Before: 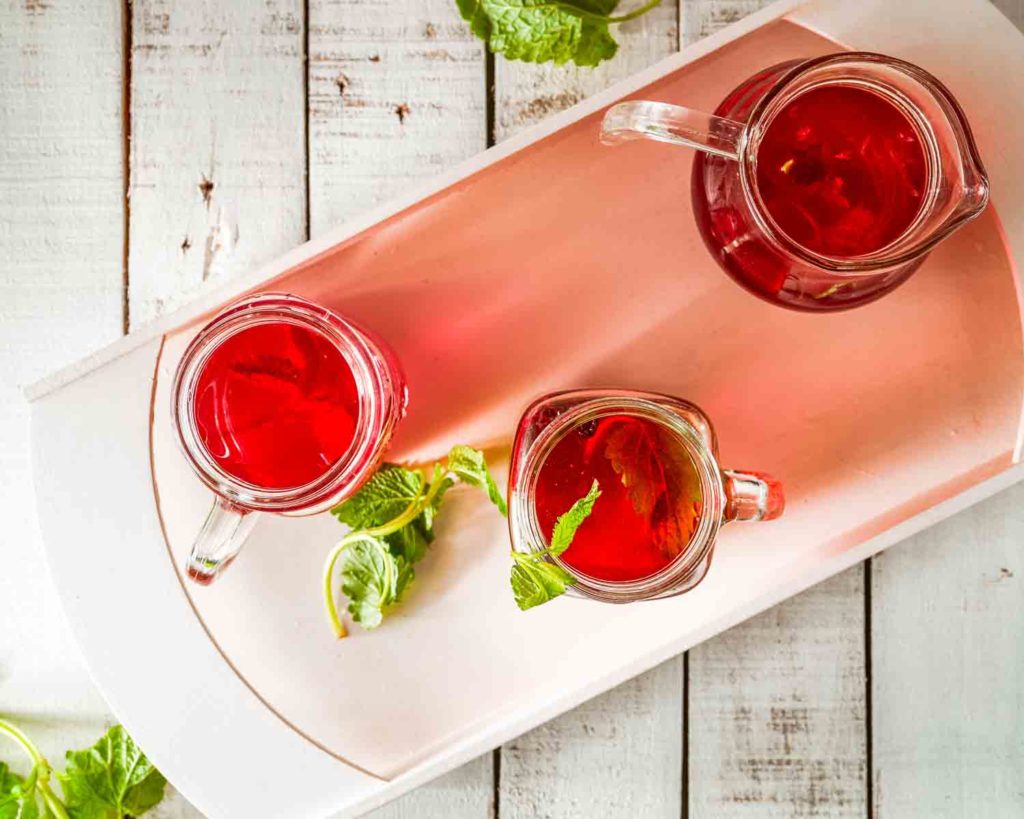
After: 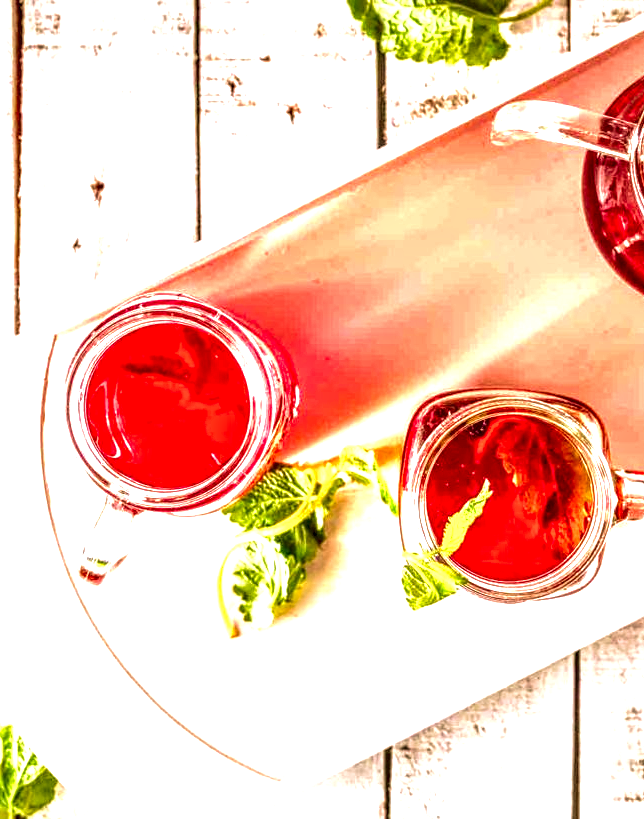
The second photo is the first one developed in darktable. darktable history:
crop: left 10.74%, right 26.344%
local contrast: highlights 11%, shadows 37%, detail 183%, midtone range 0.471
contrast equalizer: octaves 7, y [[0.6 ×6], [0.55 ×6], [0 ×6], [0 ×6], [0 ×6]], mix 0.534
exposure: black level correction 0, exposure 1.199 EV, compensate highlight preservation false
tone equalizer: on, module defaults
color correction: highlights a* 7.97, highlights b* 3.75
velvia: strength 44.73%
